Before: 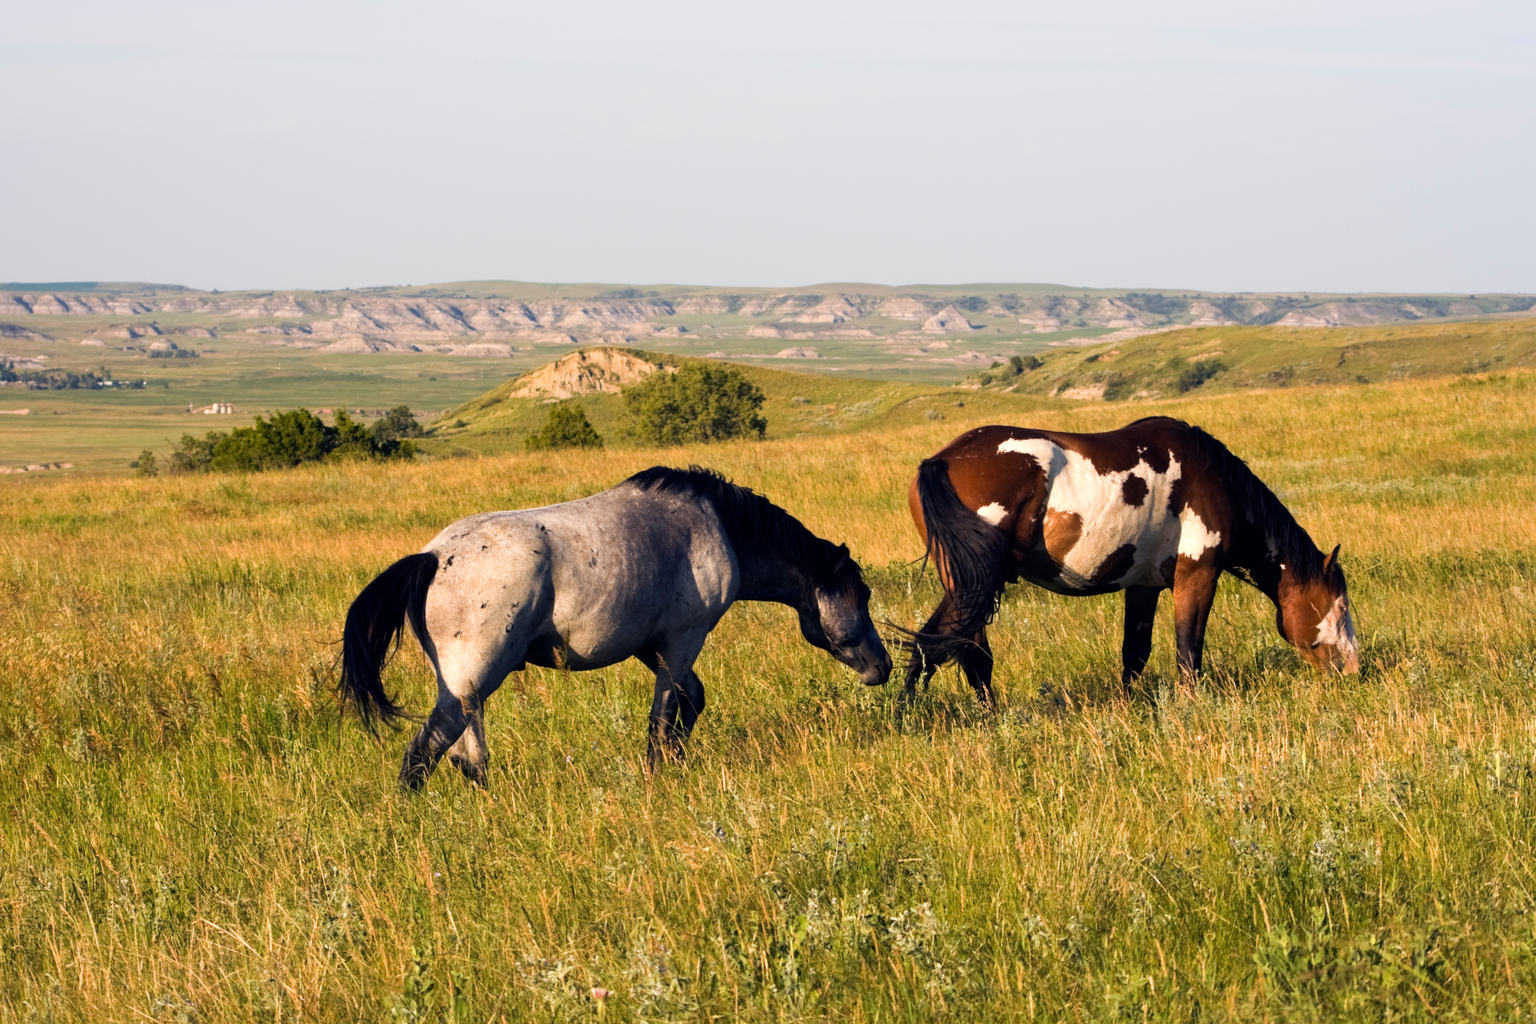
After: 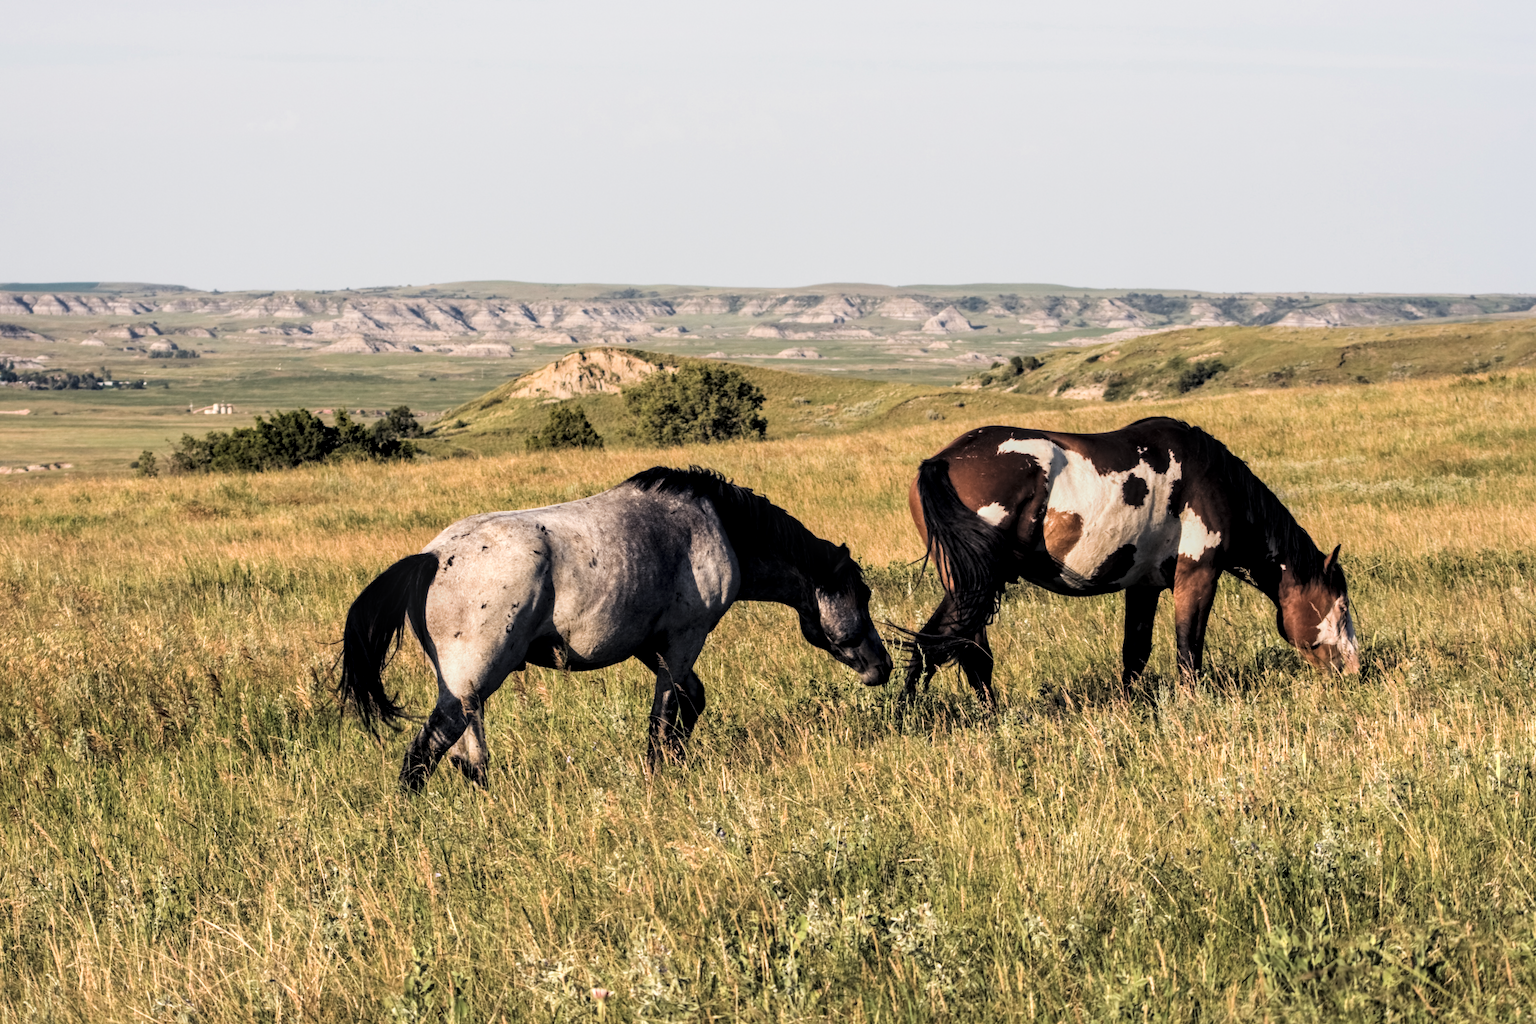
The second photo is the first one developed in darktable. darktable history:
local contrast: detail 150%
exposure: black level correction -0.031, compensate exposure bias true, compensate highlight preservation false
contrast brightness saturation: contrast 0.114, saturation -0.166
filmic rgb: black relative exposure -3.89 EV, white relative exposure 3.14 EV, threshold 3.05 EV, hardness 2.87, enable highlight reconstruction true
